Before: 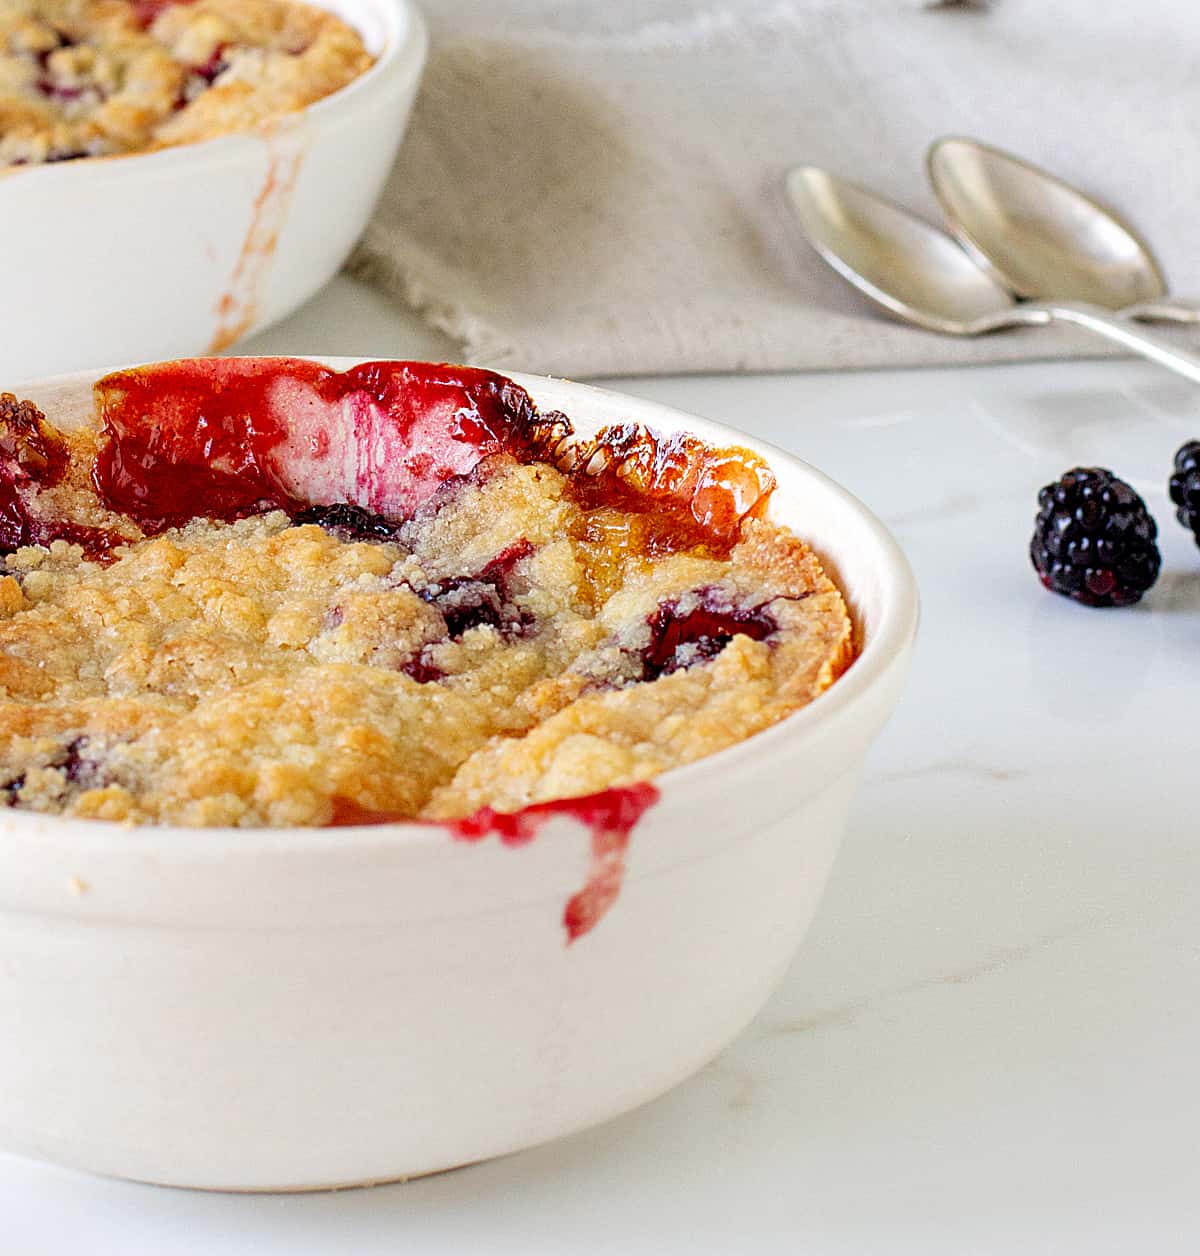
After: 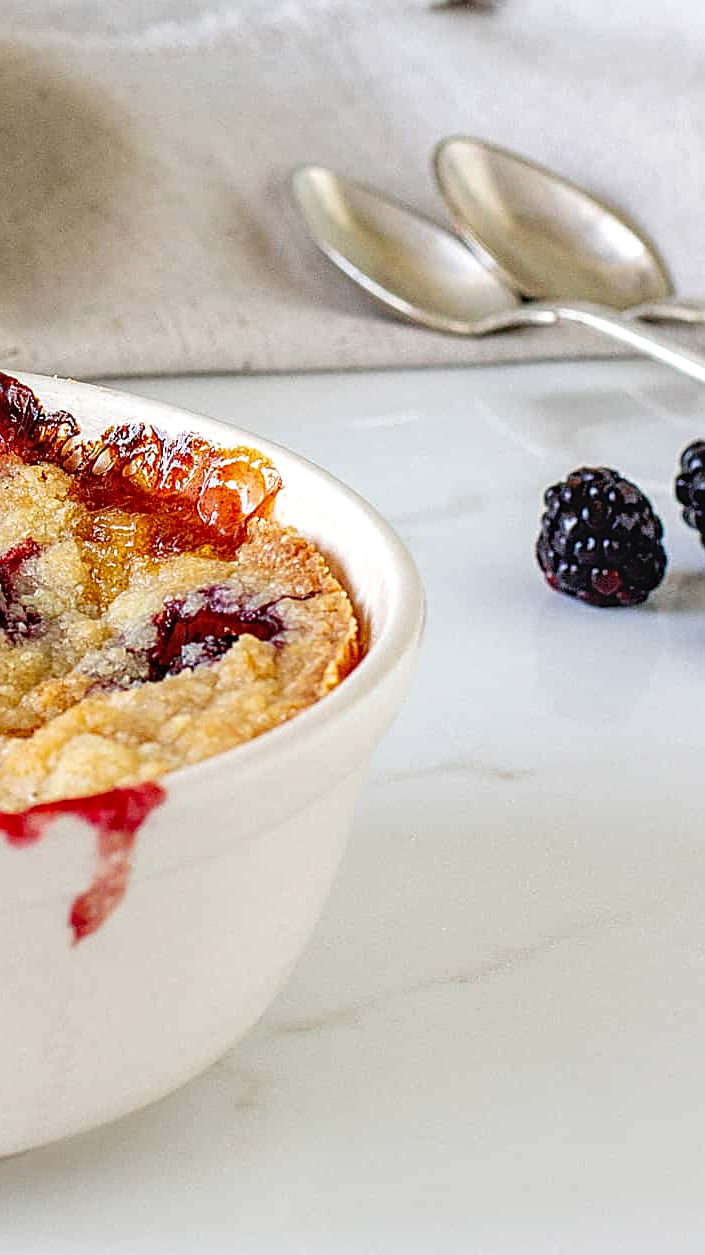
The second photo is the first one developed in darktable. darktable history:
local contrast: on, module defaults
sharpen: on, module defaults
exposure: compensate highlight preservation false
crop: left 41.198%
